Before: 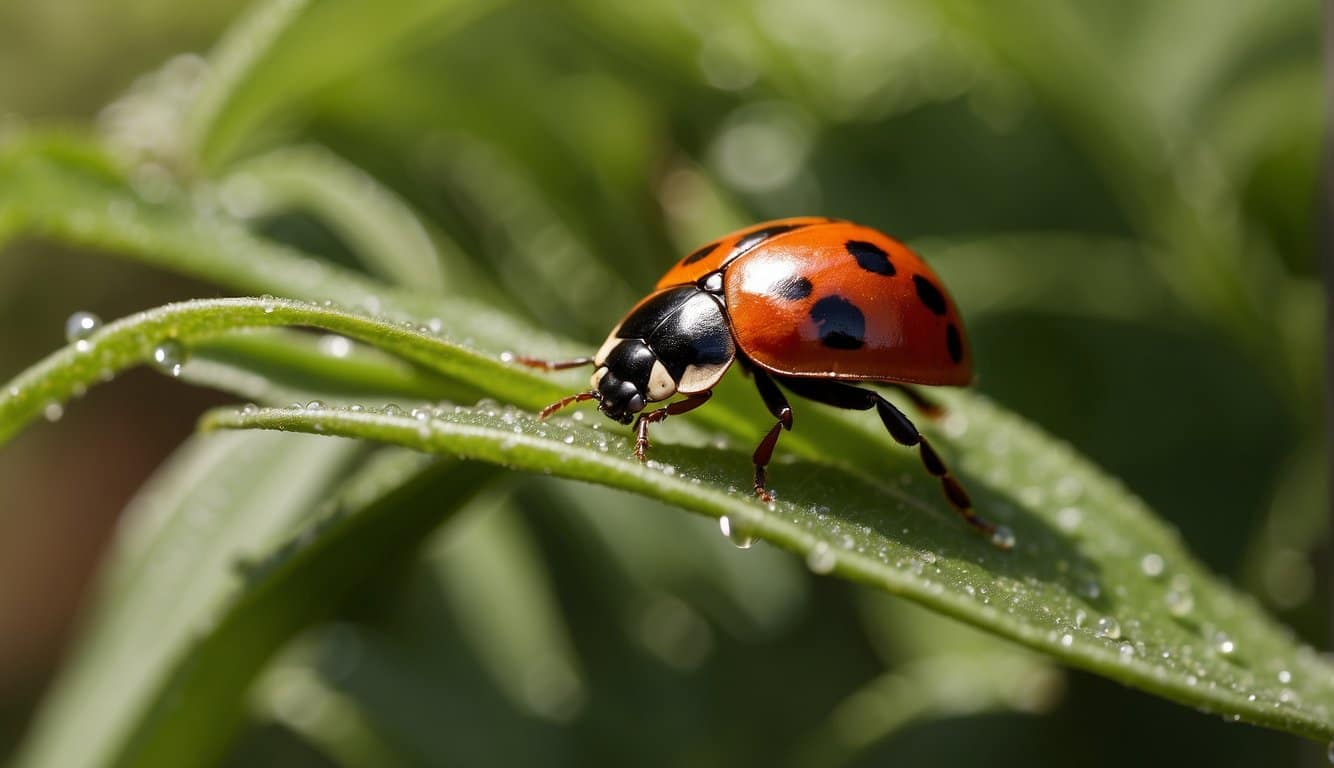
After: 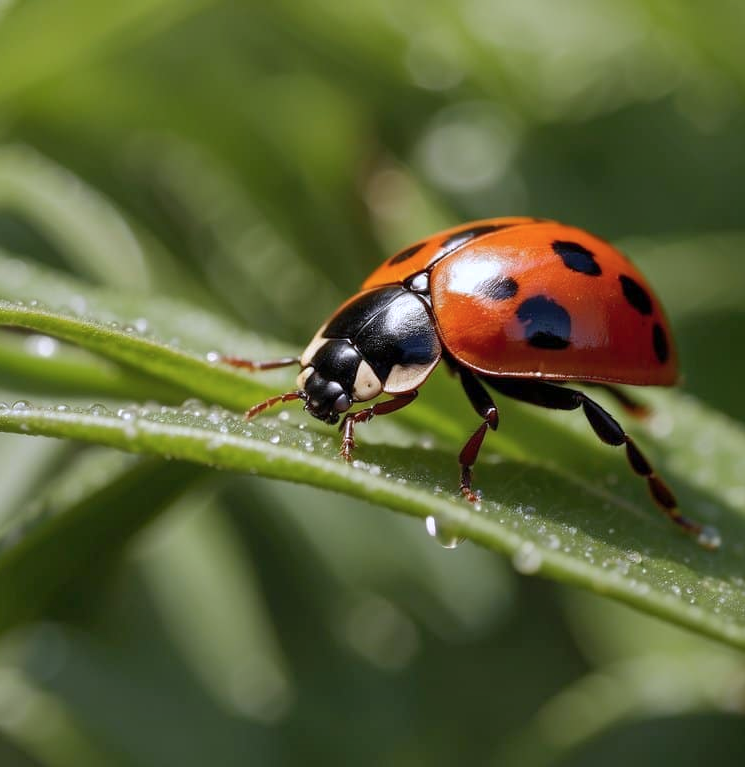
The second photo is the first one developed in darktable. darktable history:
crop: left 22.075%, right 22.023%, bottom 0.011%
color calibration: illuminant as shot in camera, x 0.358, y 0.373, temperature 4628.91 K
color balance rgb: perceptual saturation grading › global saturation 0.496%
shadows and highlights: on, module defaults
